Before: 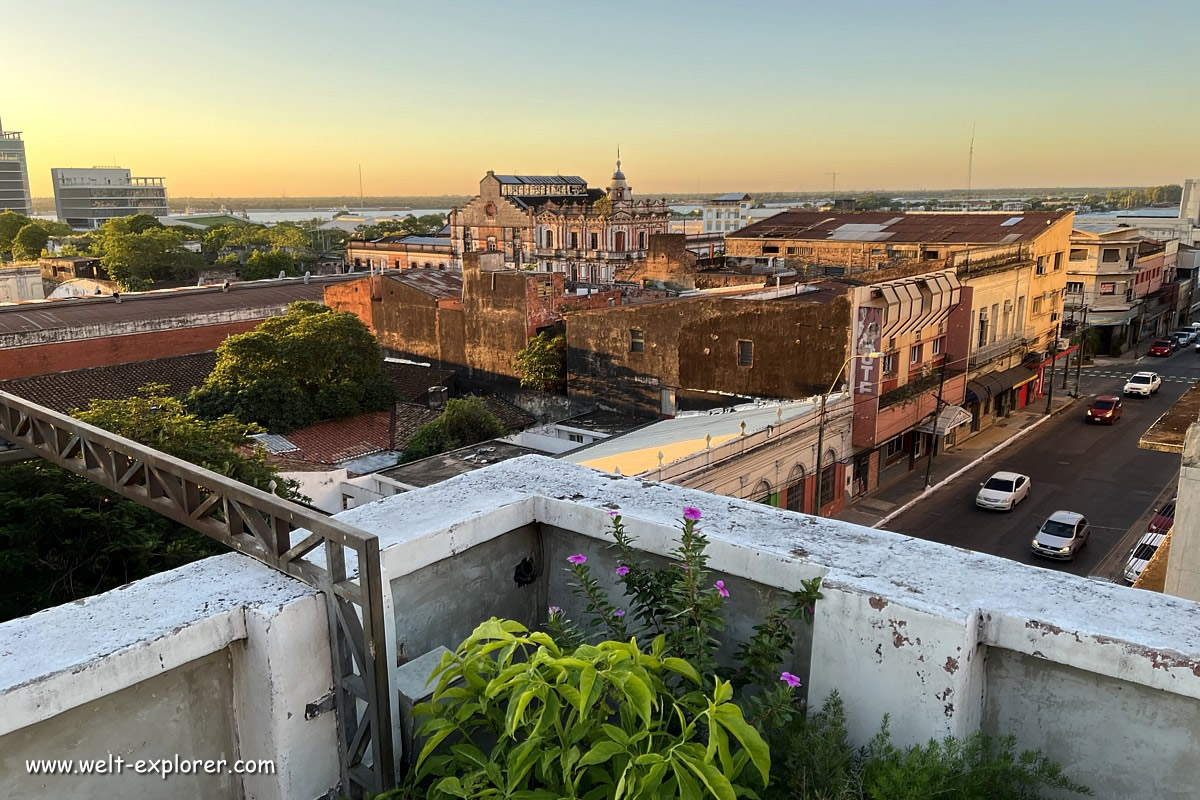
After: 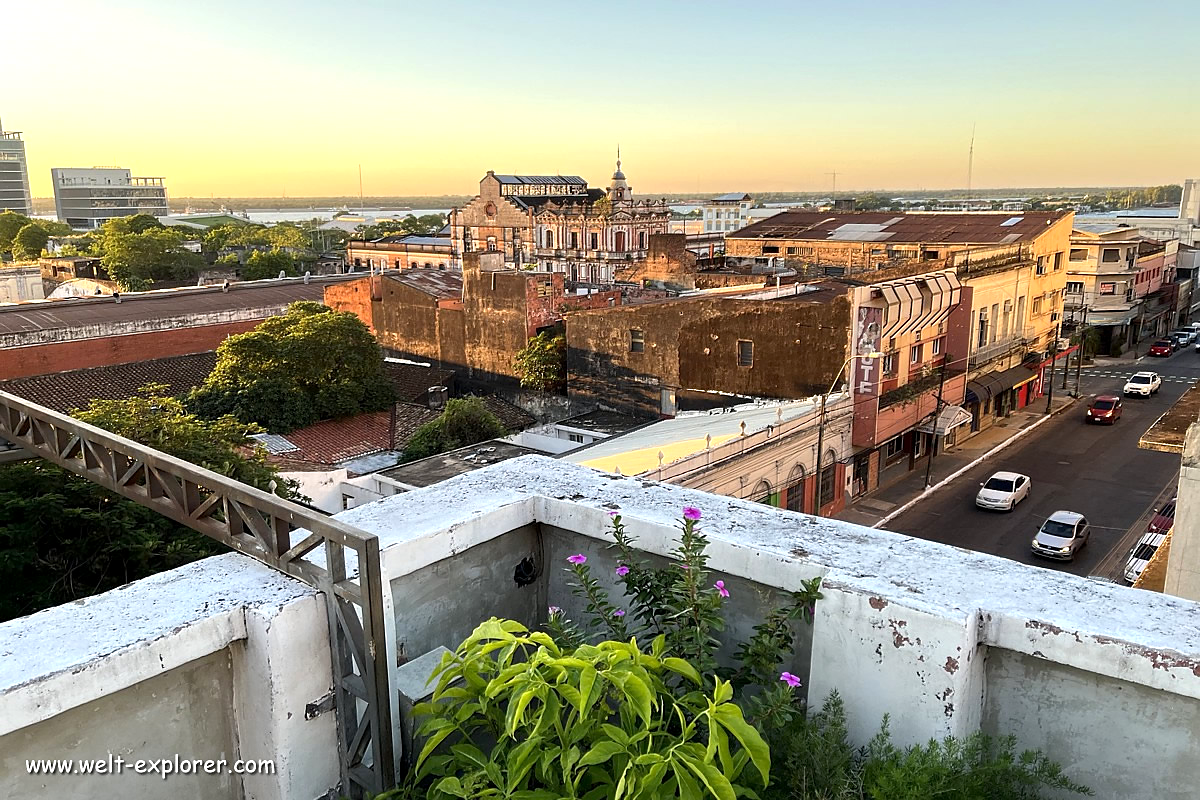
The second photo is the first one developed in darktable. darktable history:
sharpen: radius 1, threshold 1
exposure: black level correction 0.001, exposure 0.5 EV, compensate exposure bias true, compensate highlight preservation false
